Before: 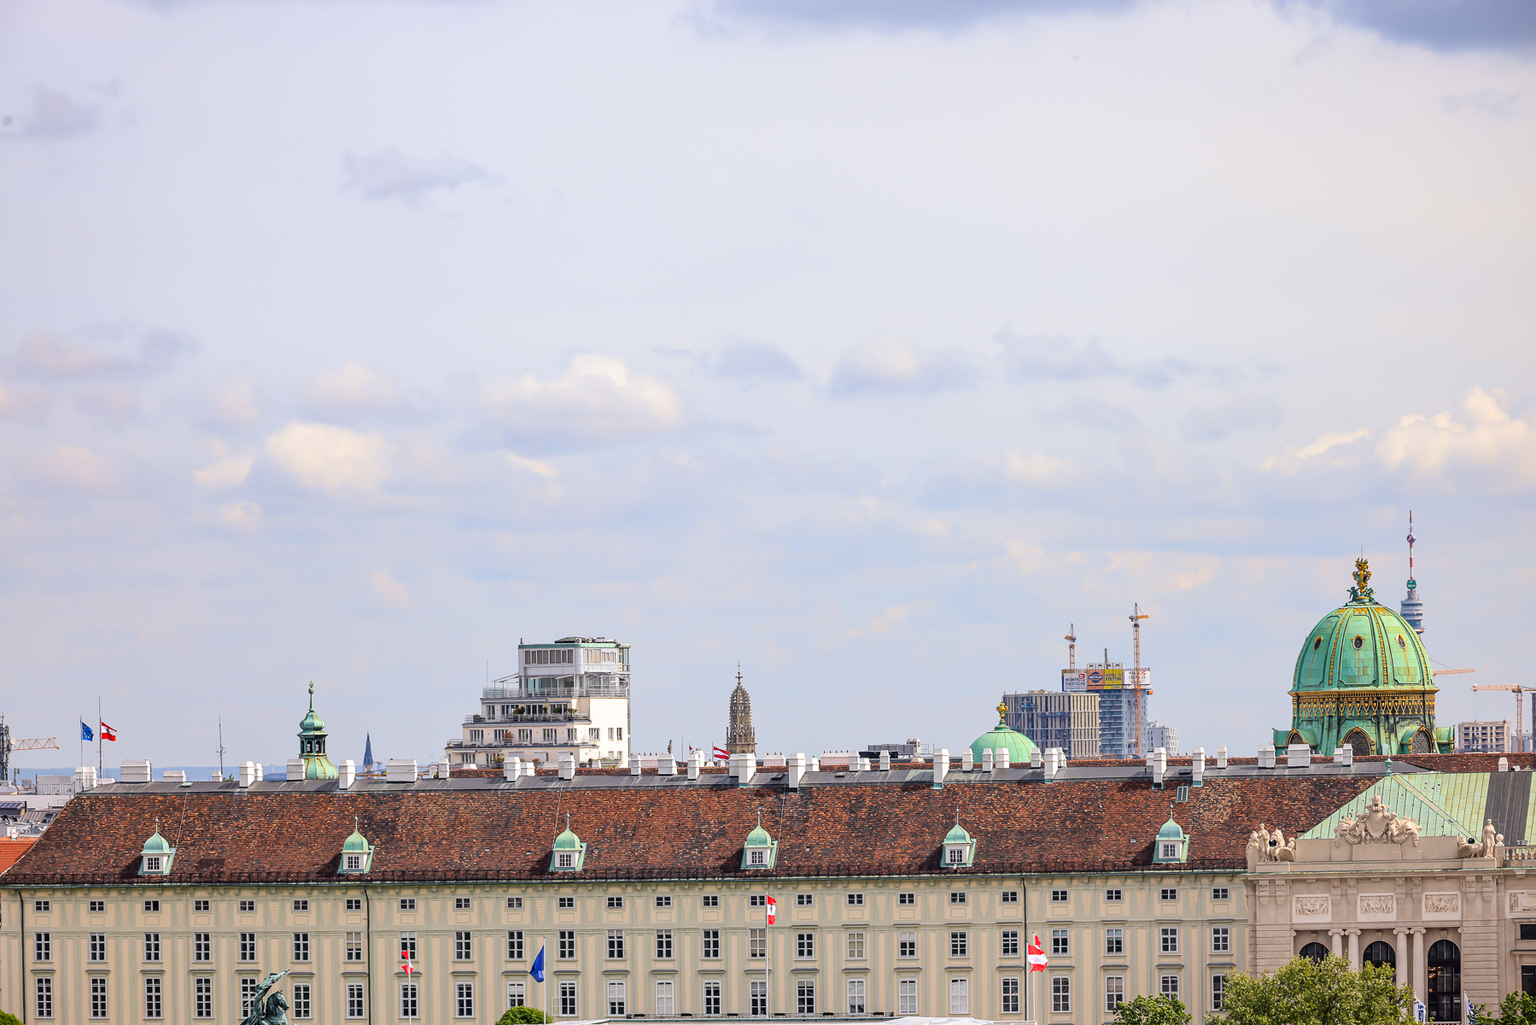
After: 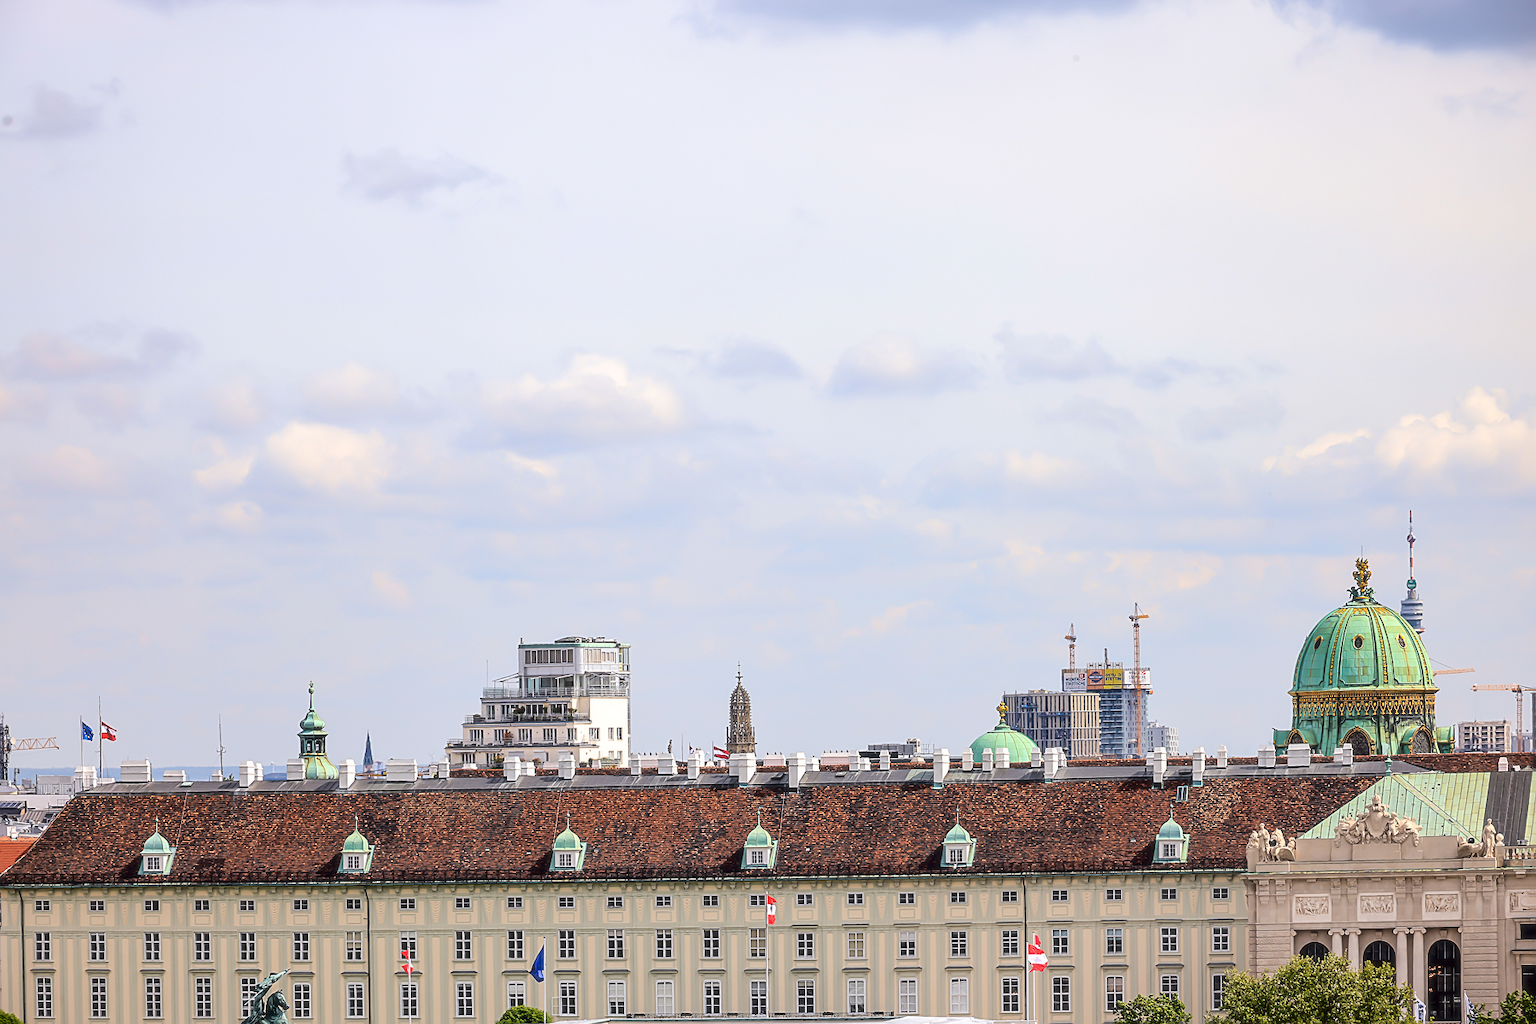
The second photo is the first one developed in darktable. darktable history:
white balance: emerald 1
exposure: exposure 0.014 EV, compensate highlight preservation false
sharpen: on, module defaults
fill light: exposure -2 EV, width 8.6
soften: size 10%, saturation 50%, brightness 0.2 EV, mix 10%
color balance rgb: perceptual saturation grading › global saturation 3.7%, global vibrance 5.56%, contrast 3.24%
